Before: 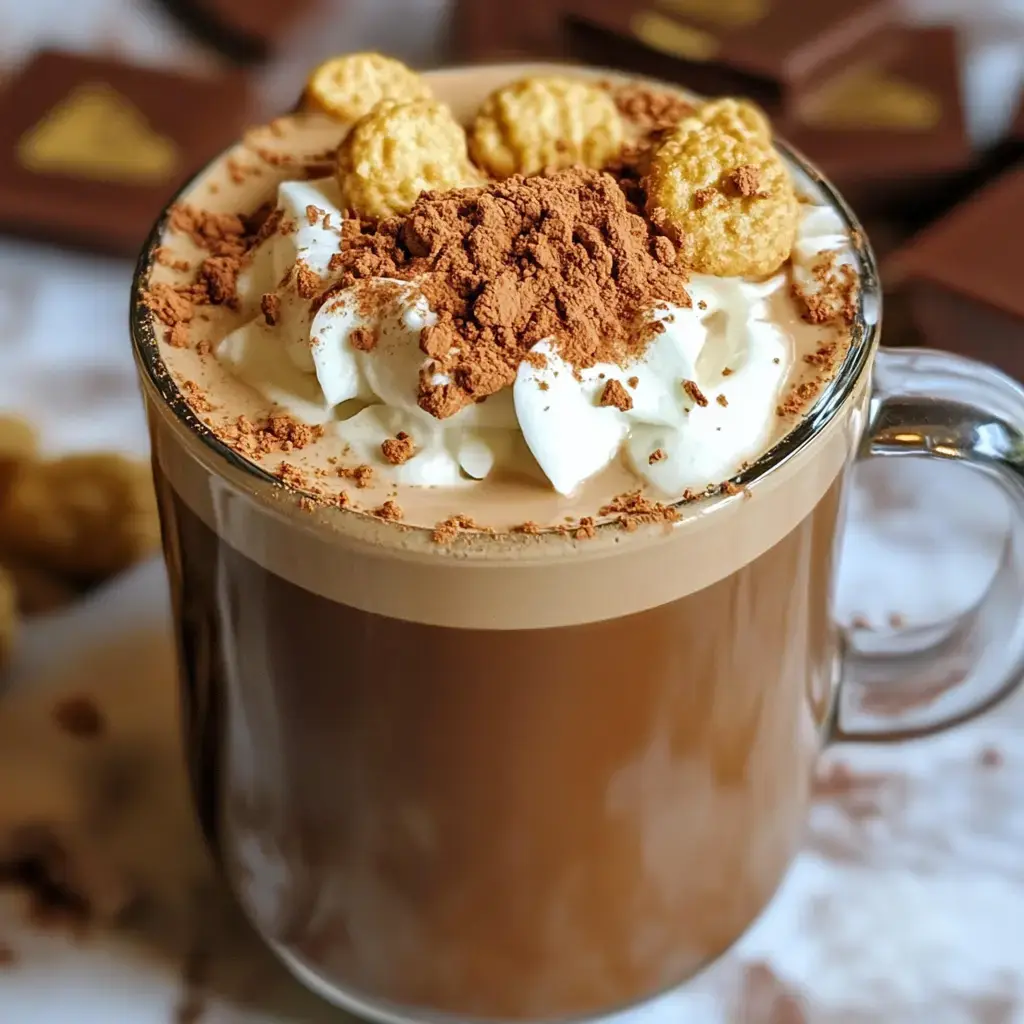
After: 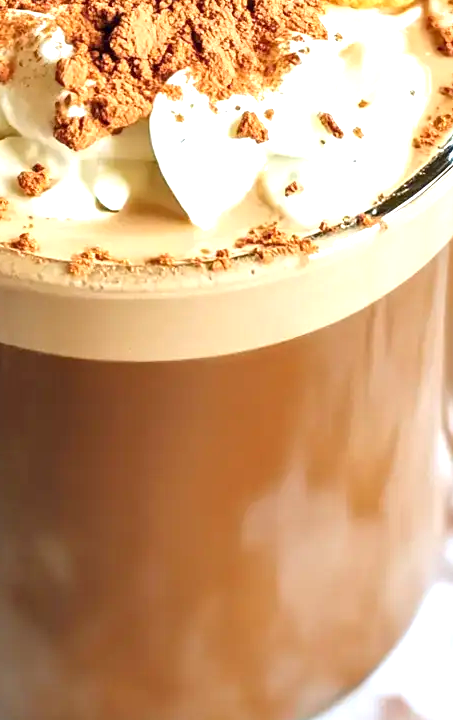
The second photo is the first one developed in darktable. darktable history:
exposure: black level correction 0.001, exposure 1.119 EV, compensate highlight preservation false
crop: left 35.582%, top 26.241%, right 20.119%, bottom 3.355%
